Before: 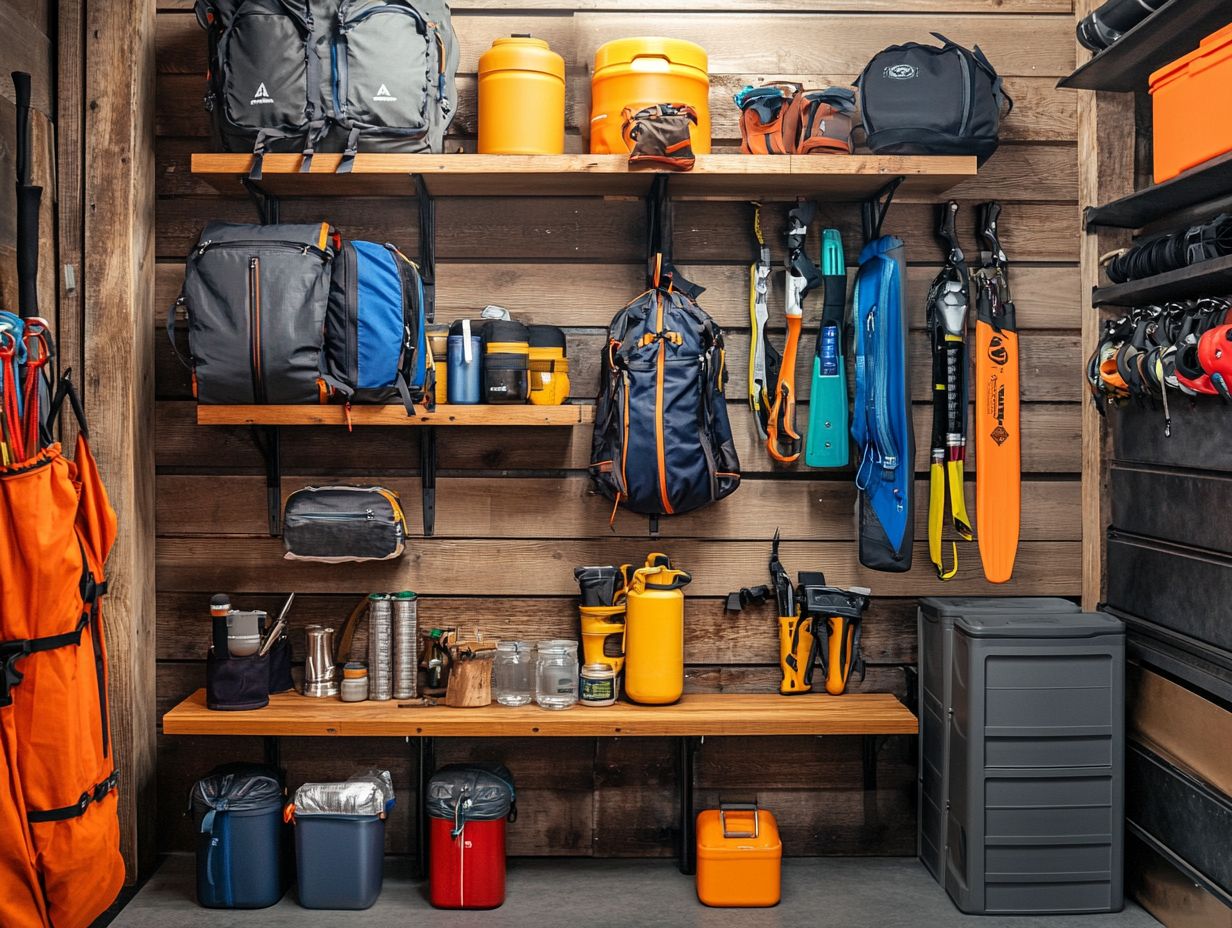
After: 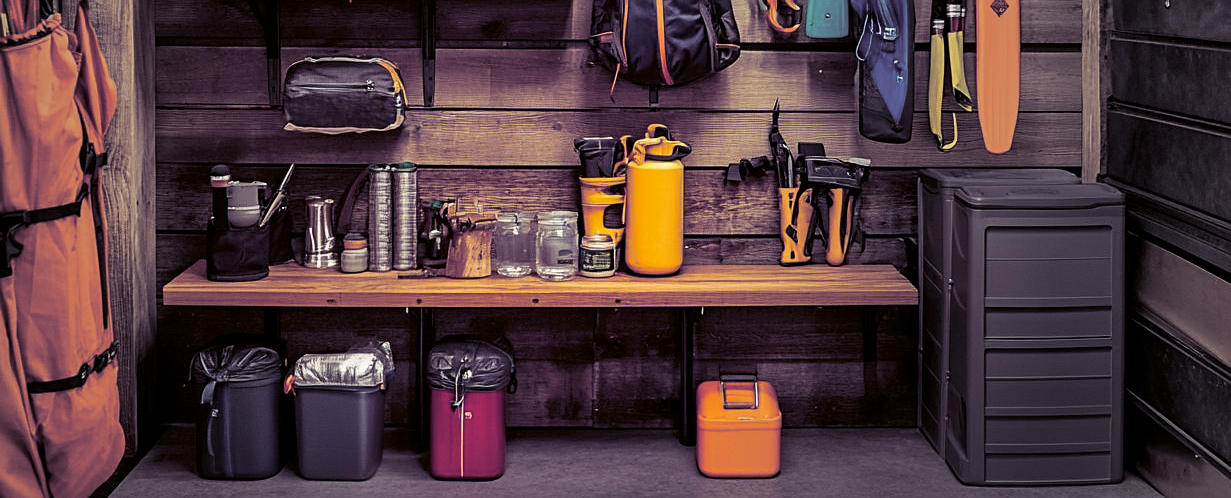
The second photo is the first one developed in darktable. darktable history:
crop and rotate: top 46.237%
vignetting: fall-off start 18.21%, fall-off radius 137.95%, brightness -0.207, center (-0.078, 0.066), width/height ratio 0.62, shape 0.59
color correction: highlights a* -0.482, highlights b* 0.161, shadows a* 4.66, shadows b* 20.72
sharpen: radius 1.864, amount 0.398, threshold 1.271
split-toning: shadows › hue 255.6°, shadows › saturation 0.66, highlights › hue 43.2°, highlights › saturation 0.68, balance -50.1
